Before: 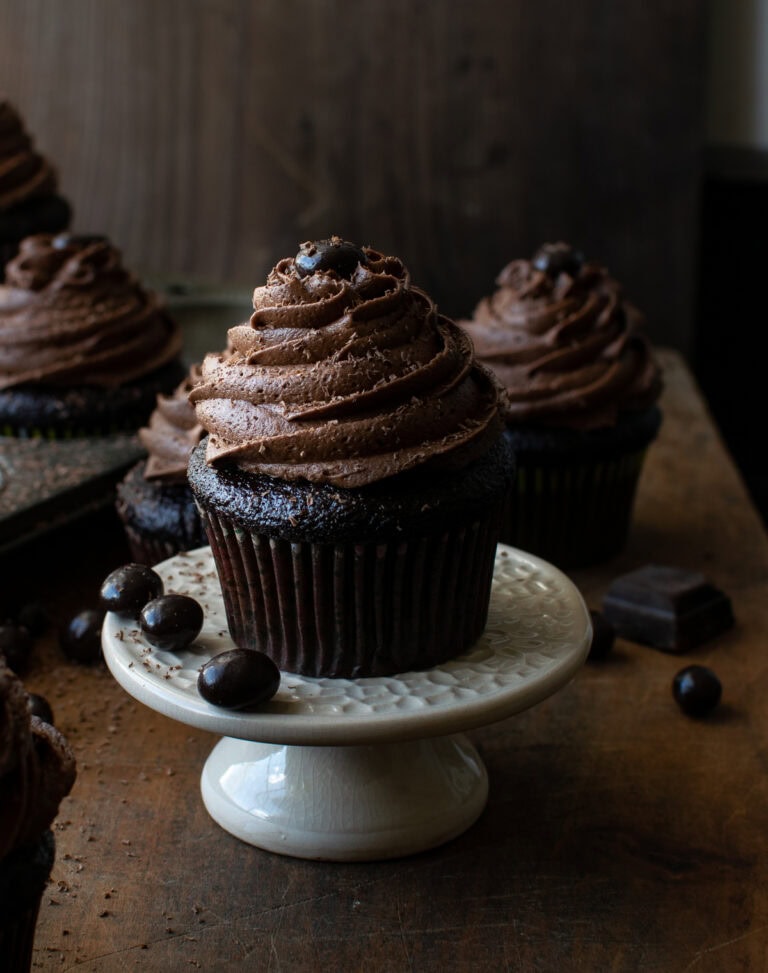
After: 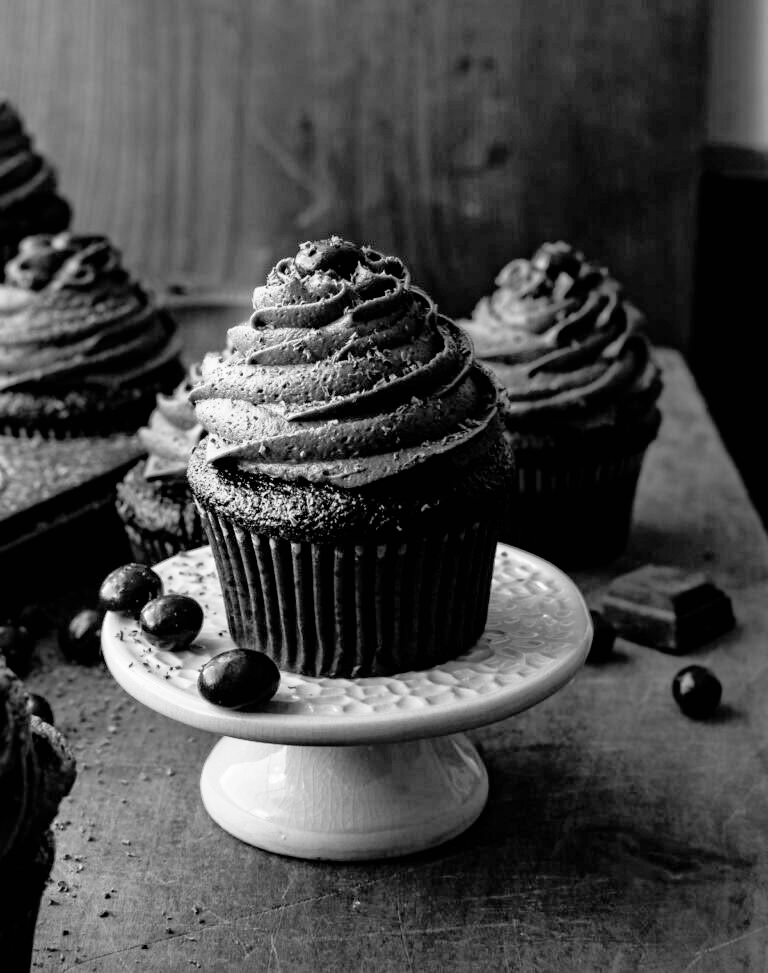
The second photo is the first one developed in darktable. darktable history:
shadows and highlights: shadows 43.06, highlights 6.94
monochrome: on, module defaults
white balance: emerald 1
color balance rgb: shadows lift › chroma 1%, shadows lift › hue 113°, highlights gain › chroma 0.2%, highlights gain › hue 333°, perceptual saturation grading › global saturation 20%, perceptual saturation grading › highlights -50%, perceptual saturation grading › shadows 25%, contrast -10%
contrast equalizer: y [[0.5, 0.501, 0.525, 0.597, 0.58, 0.514], [0.5 ×6], [0.5 ×6], [0 ×6], [0 ×6]]
exposure: black level correction 0, exposure 1.741 EV, compensate exposure bias true, compensate highlight preservation false
filmic rgb: black relative exposure -5 EV, hardness 2.88, contrast 1.1
